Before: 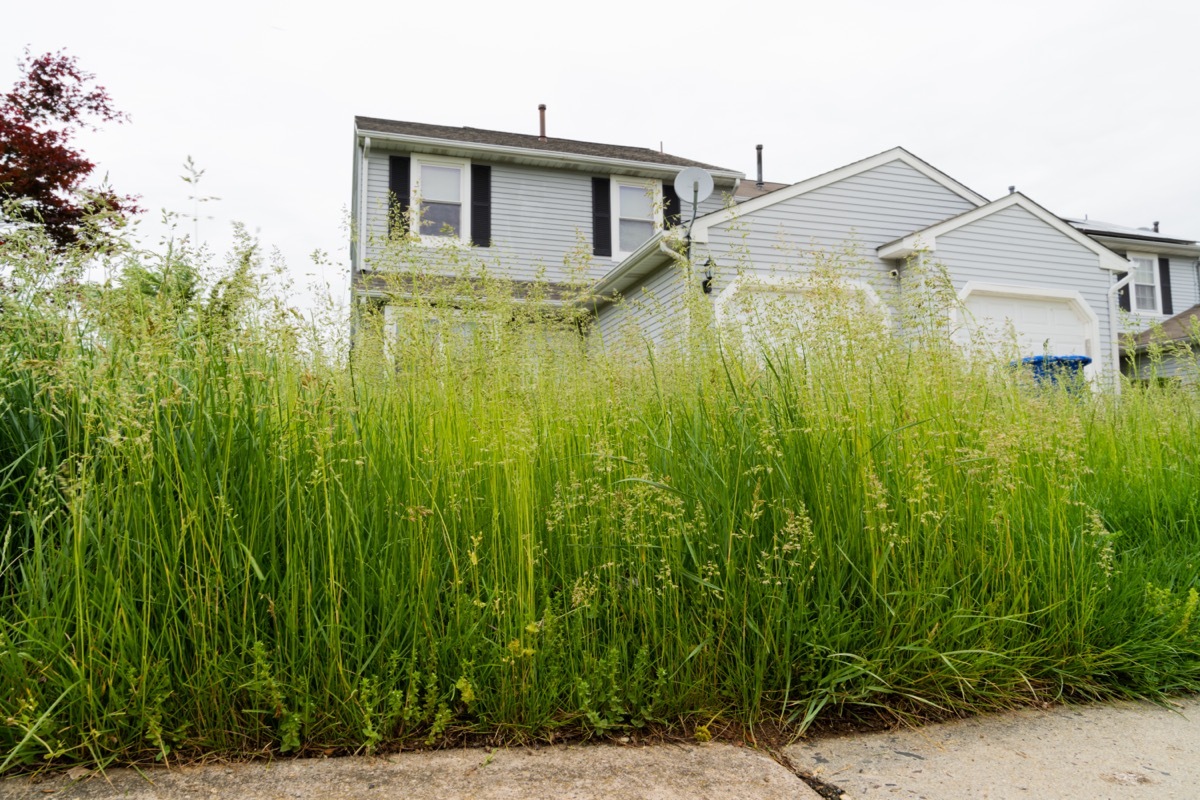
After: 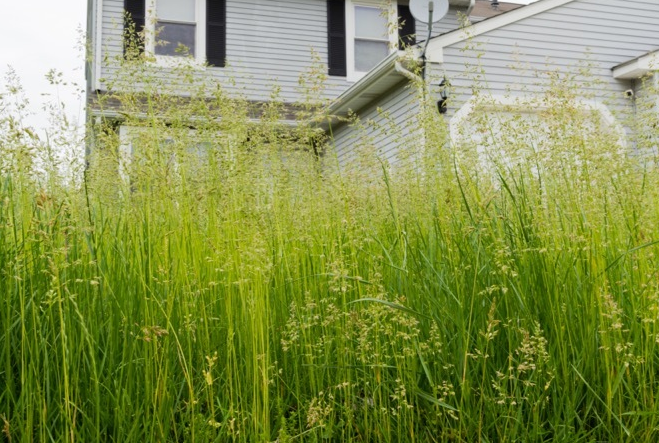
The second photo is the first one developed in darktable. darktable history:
crop and rotate: left 22.111%, top 22.535%, right 22.913%, bottom 22.002%
